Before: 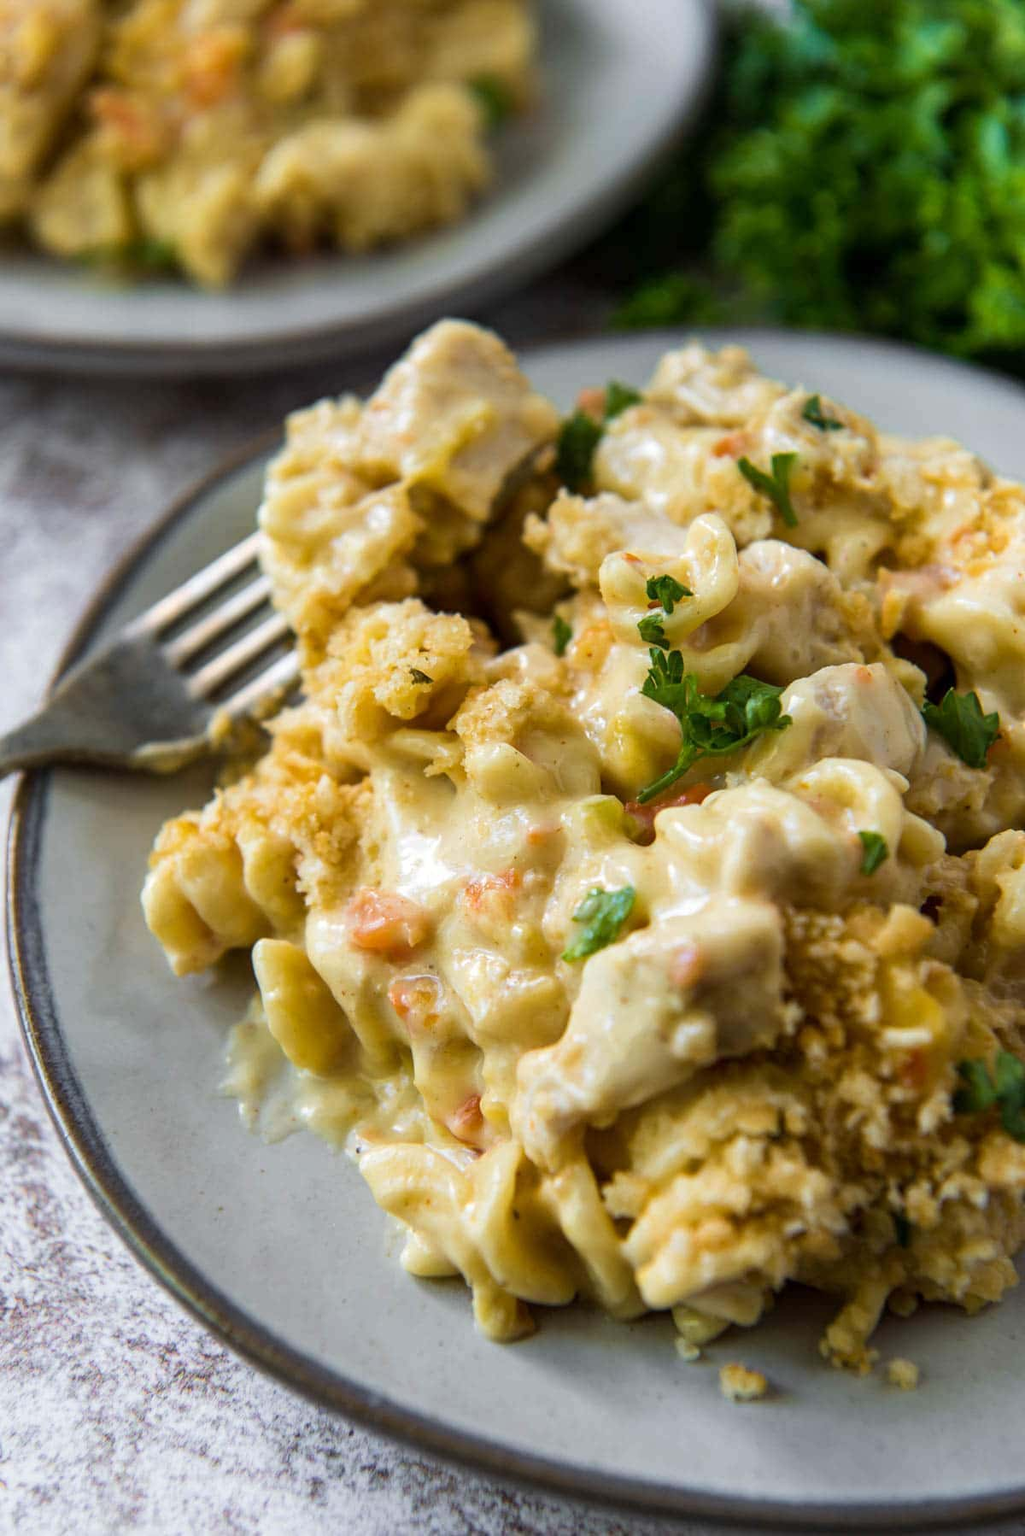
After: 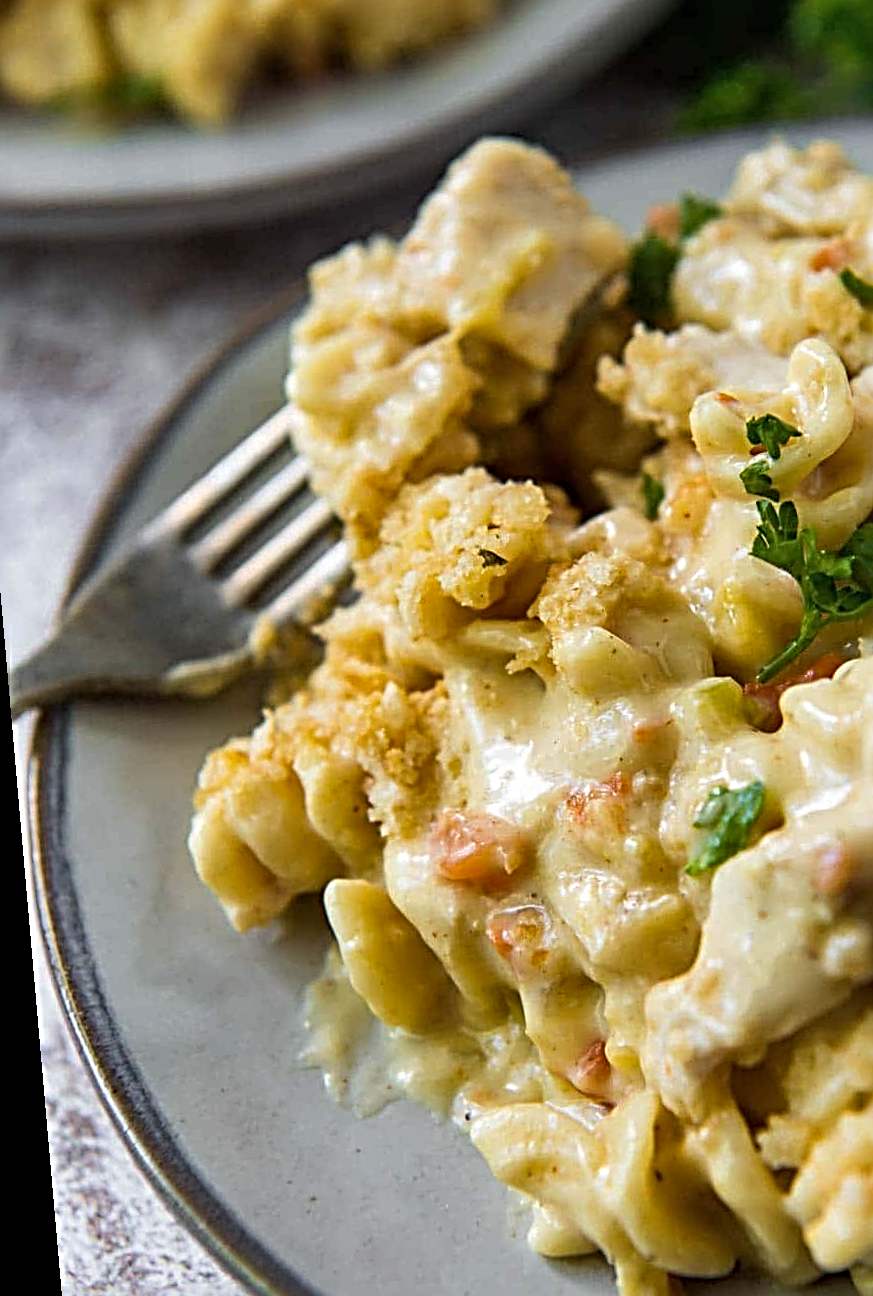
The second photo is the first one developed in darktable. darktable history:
rotate and perspective: rotation -5°, crop left 0.05, crop right 0.952, crop top 0.11, crop bottom 0.89
sharpen: radius 3.69, amount 0.928
shadows and highlights: soften with gaussian
crop: top 5.803%, right 27.864%, bottom 5.804%
